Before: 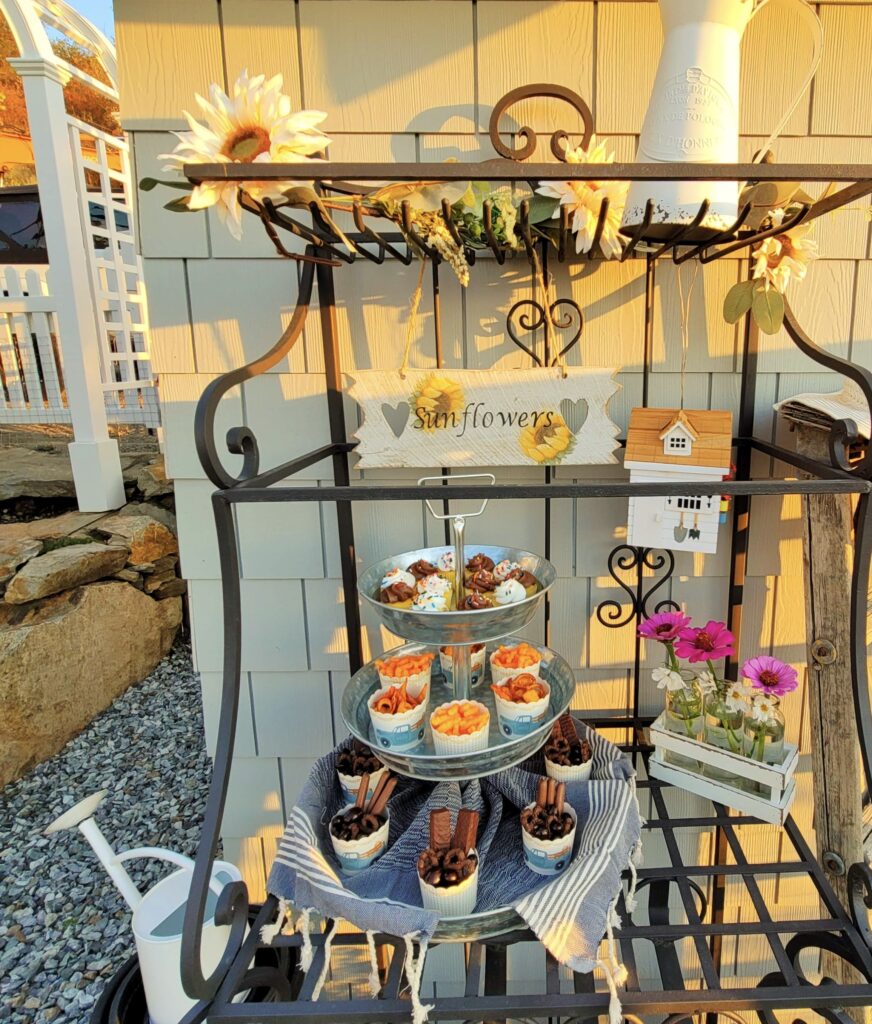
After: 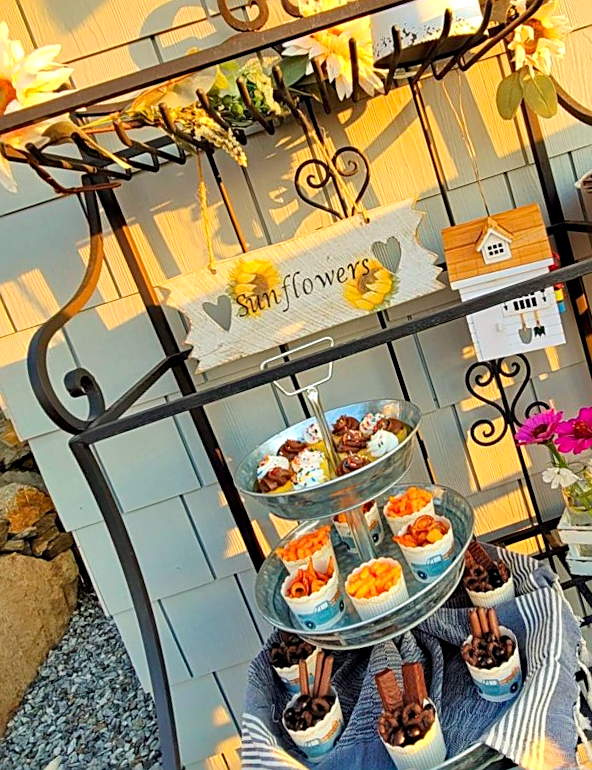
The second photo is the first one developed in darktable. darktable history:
sharpen: on, module defaults
crop and rotate: angle 18.03°, left 6.882%, right 3.838%, bottom 1.162%
haze removal: strength 0.293, distance 0.251, compatibility mode true, adaptive false
exposure: exposure 0.2 EV, compensate exposure bias true, compensate highlight preservation false
